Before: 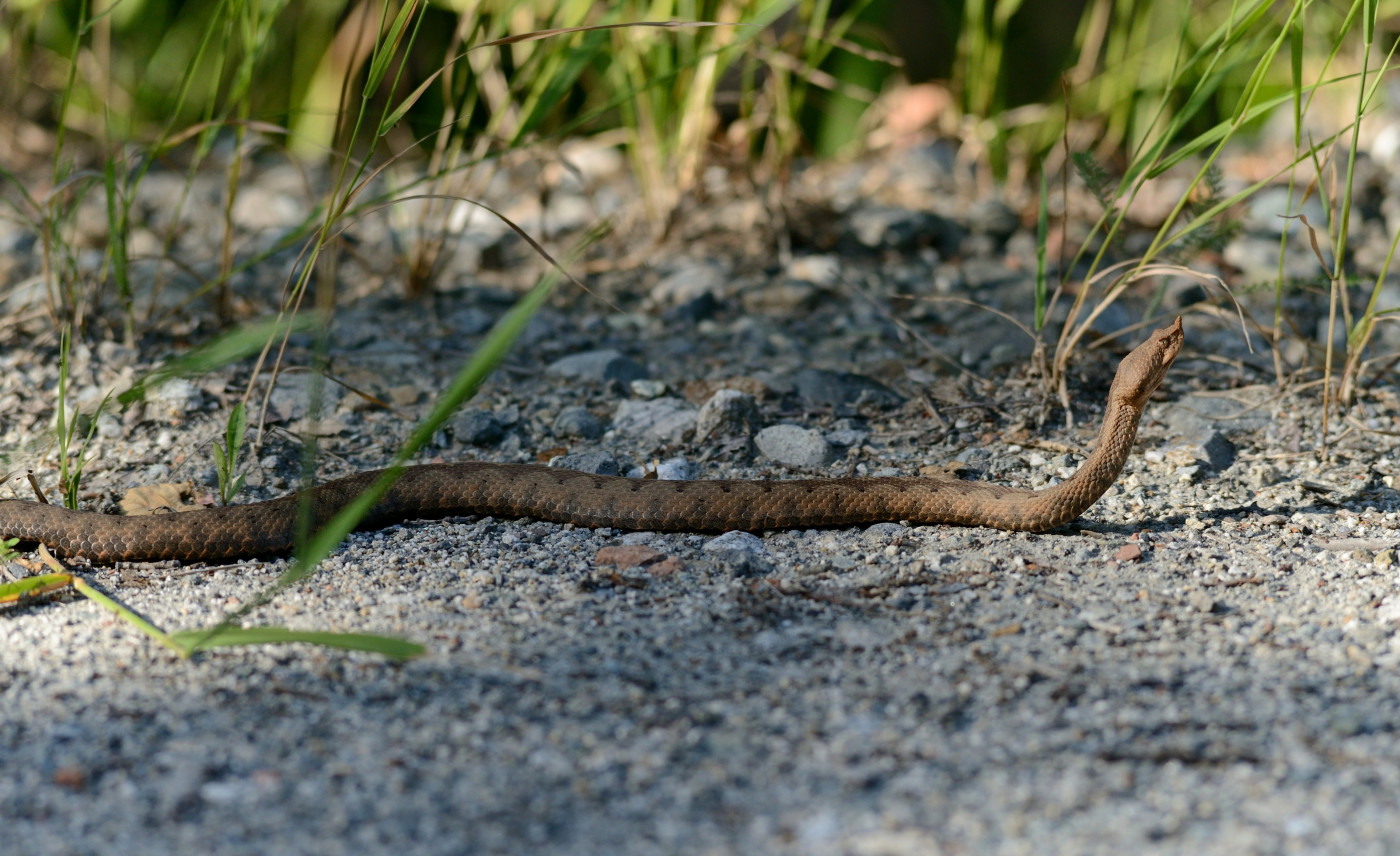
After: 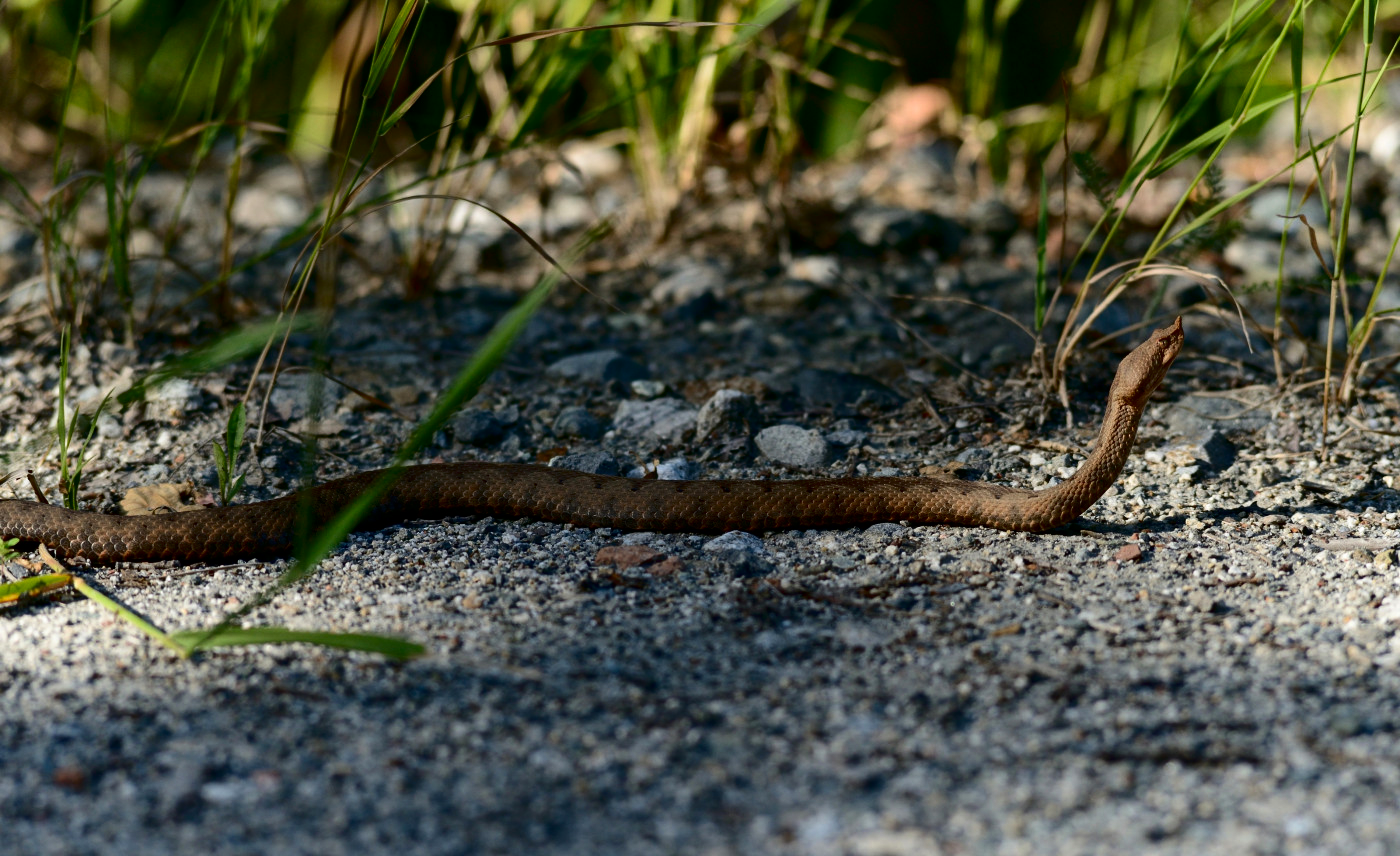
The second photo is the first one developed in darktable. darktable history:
contrast brightness saturation: contrast 0.186, brightness -0.223, saturation 0.113
